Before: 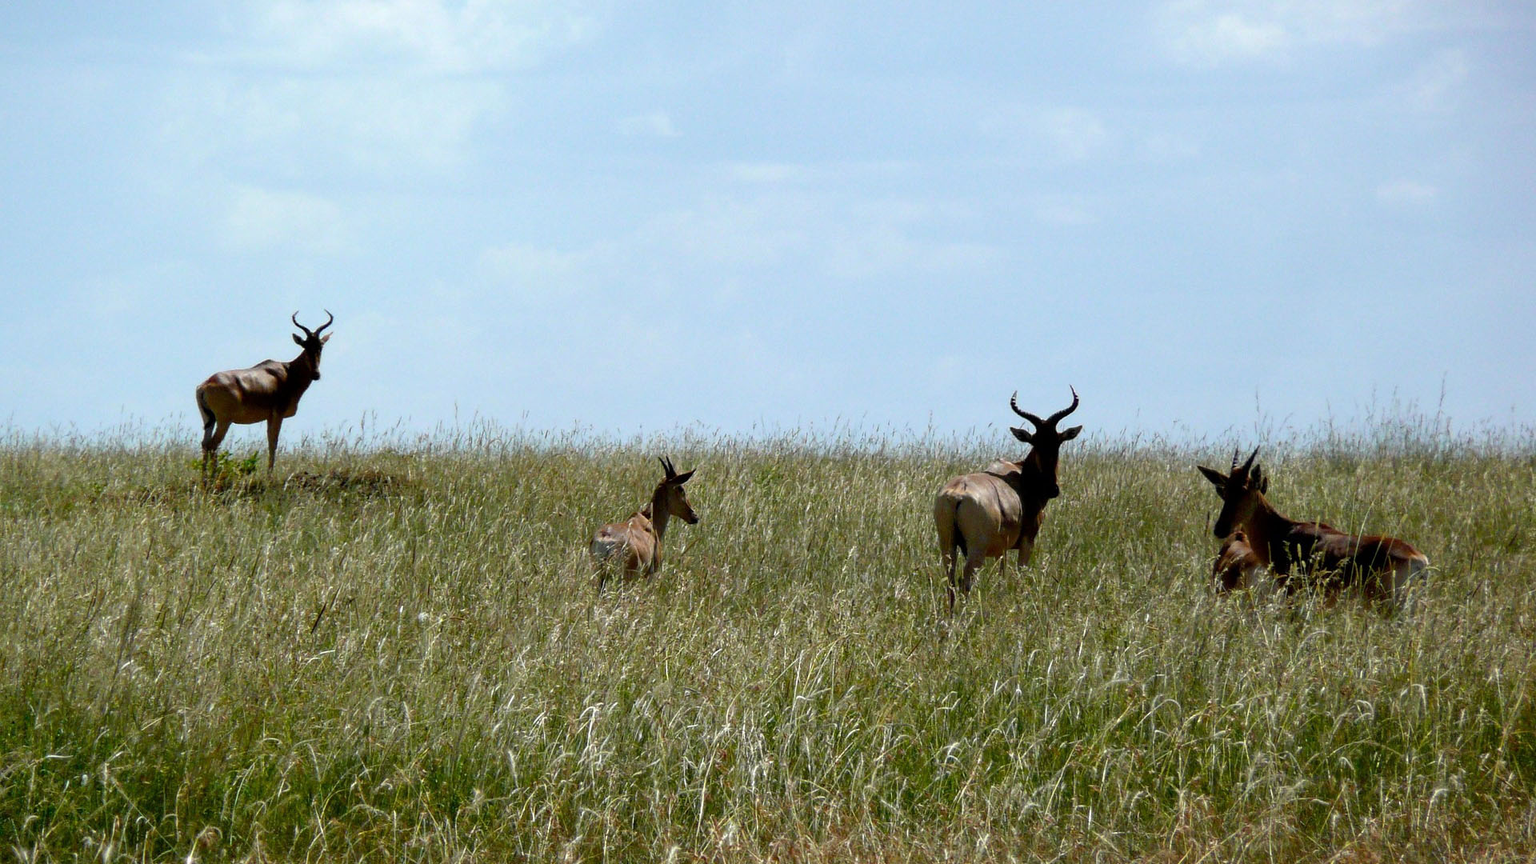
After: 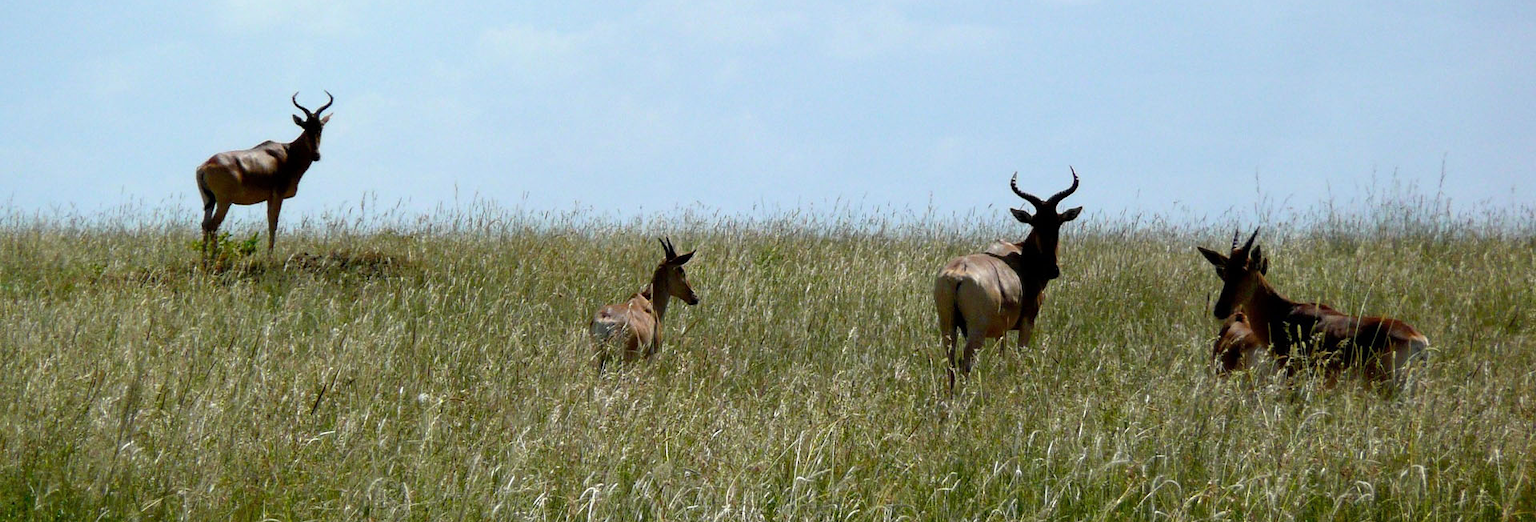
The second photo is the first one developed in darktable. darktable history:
crop and rotate: top 25.49%, bottom 14.002%
